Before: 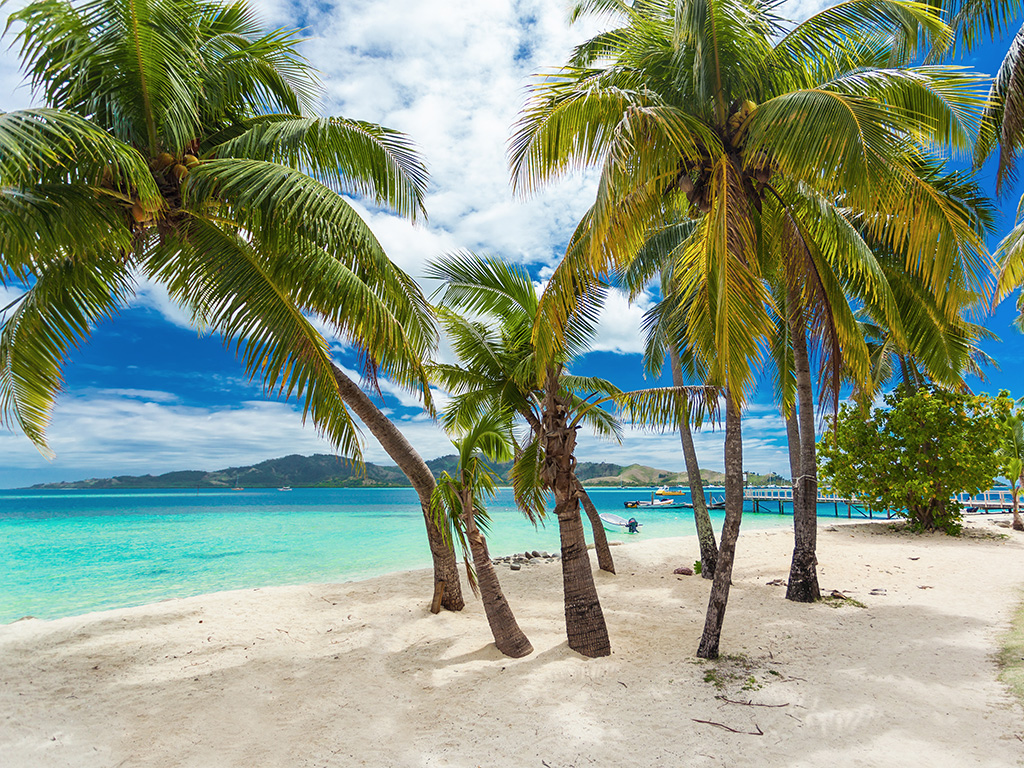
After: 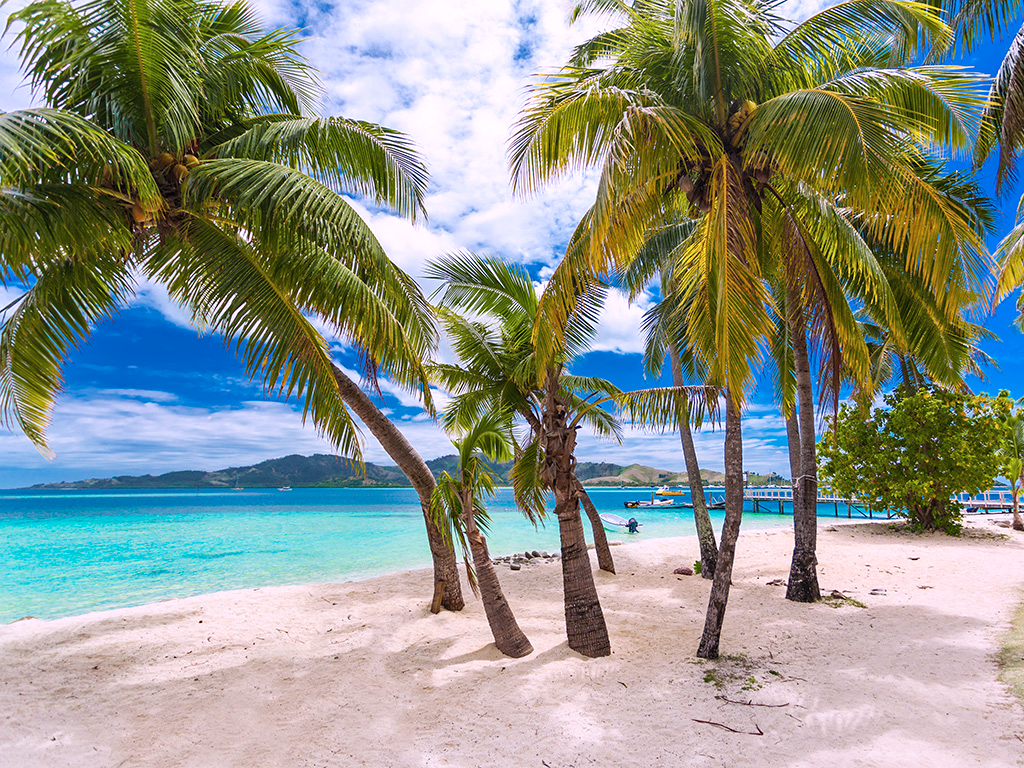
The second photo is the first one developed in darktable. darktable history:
haze removal: compatibility mode true, adaptive false
white balance: red 1.066, blue 1.119
